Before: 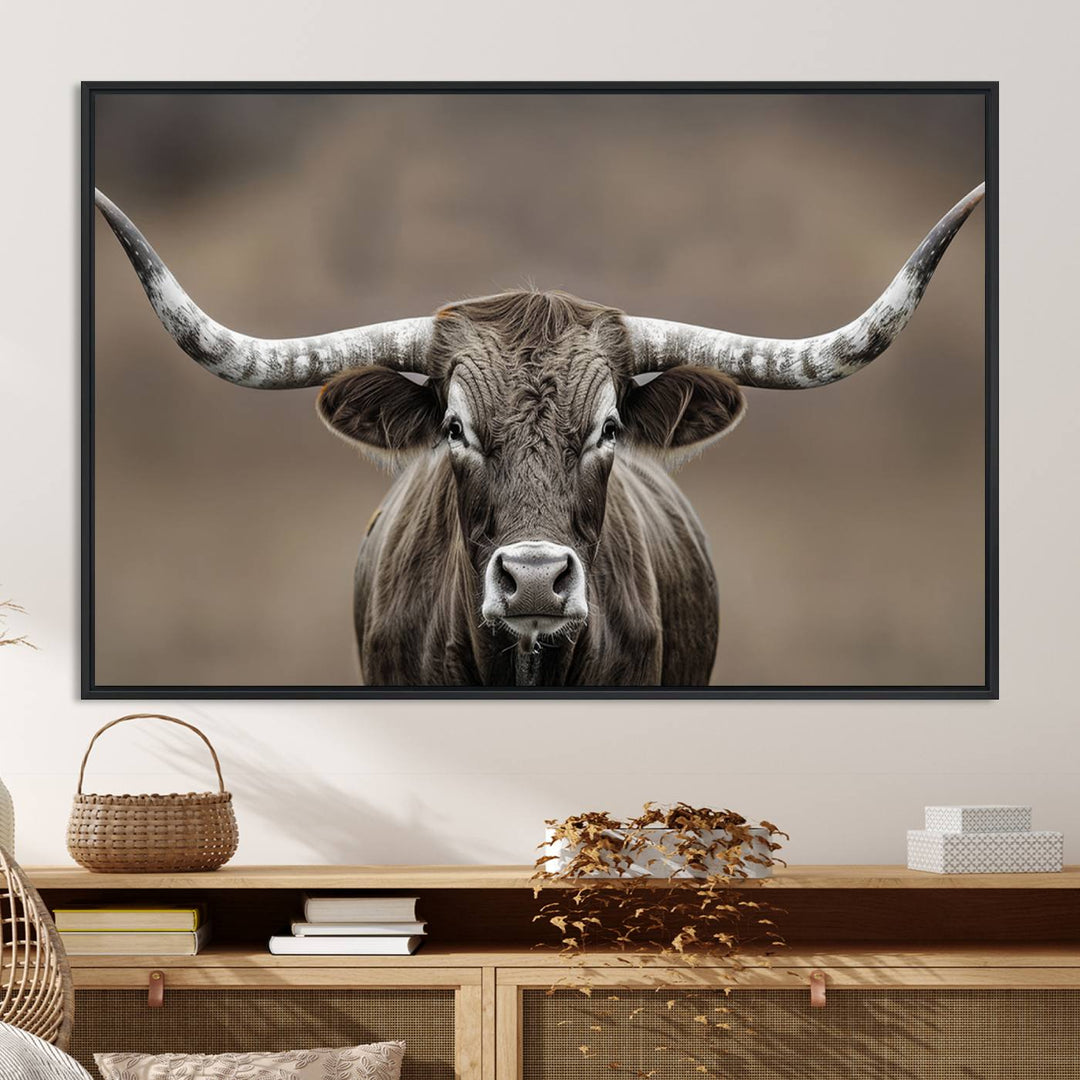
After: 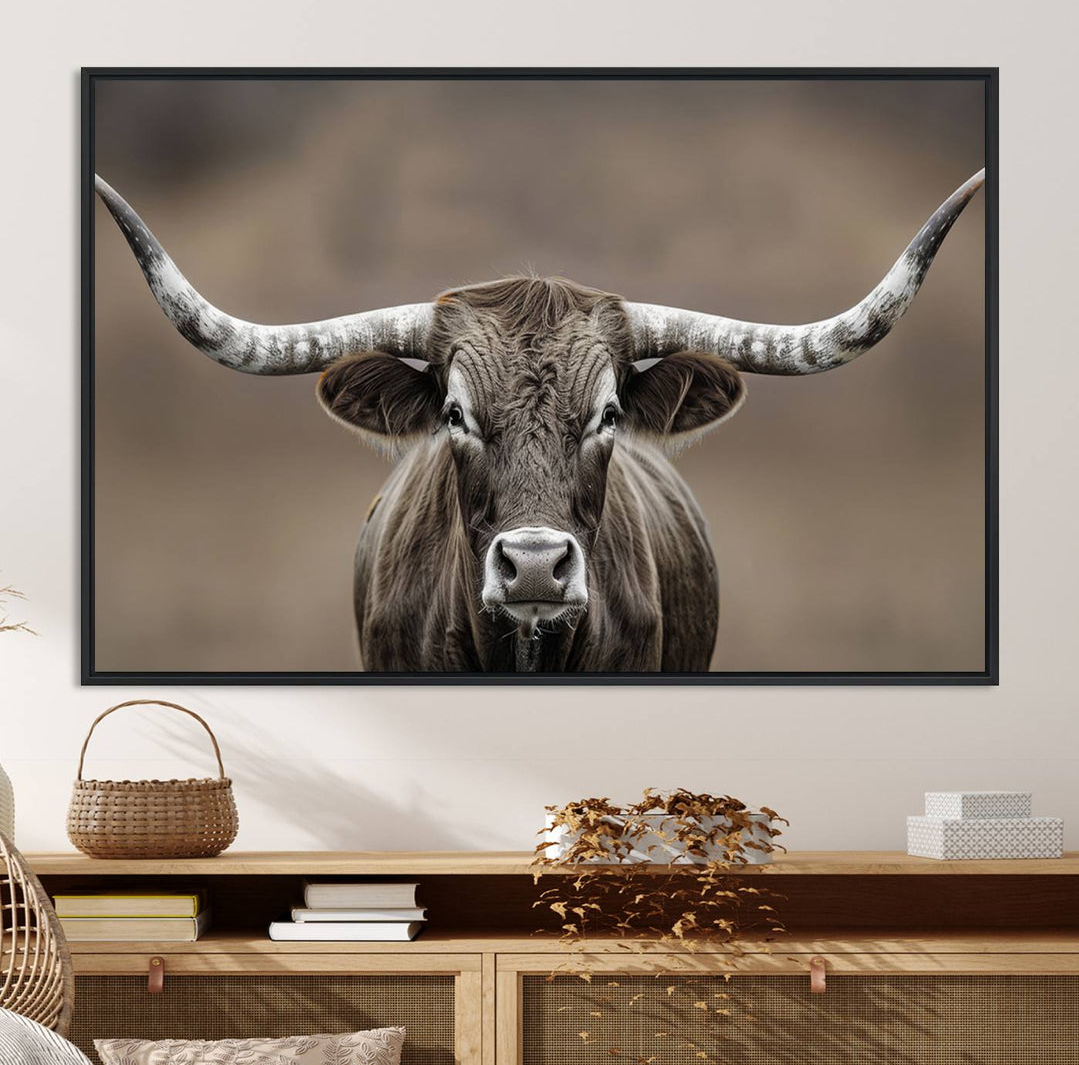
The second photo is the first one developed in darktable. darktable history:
crop: top 1.342%, right 0.063%
